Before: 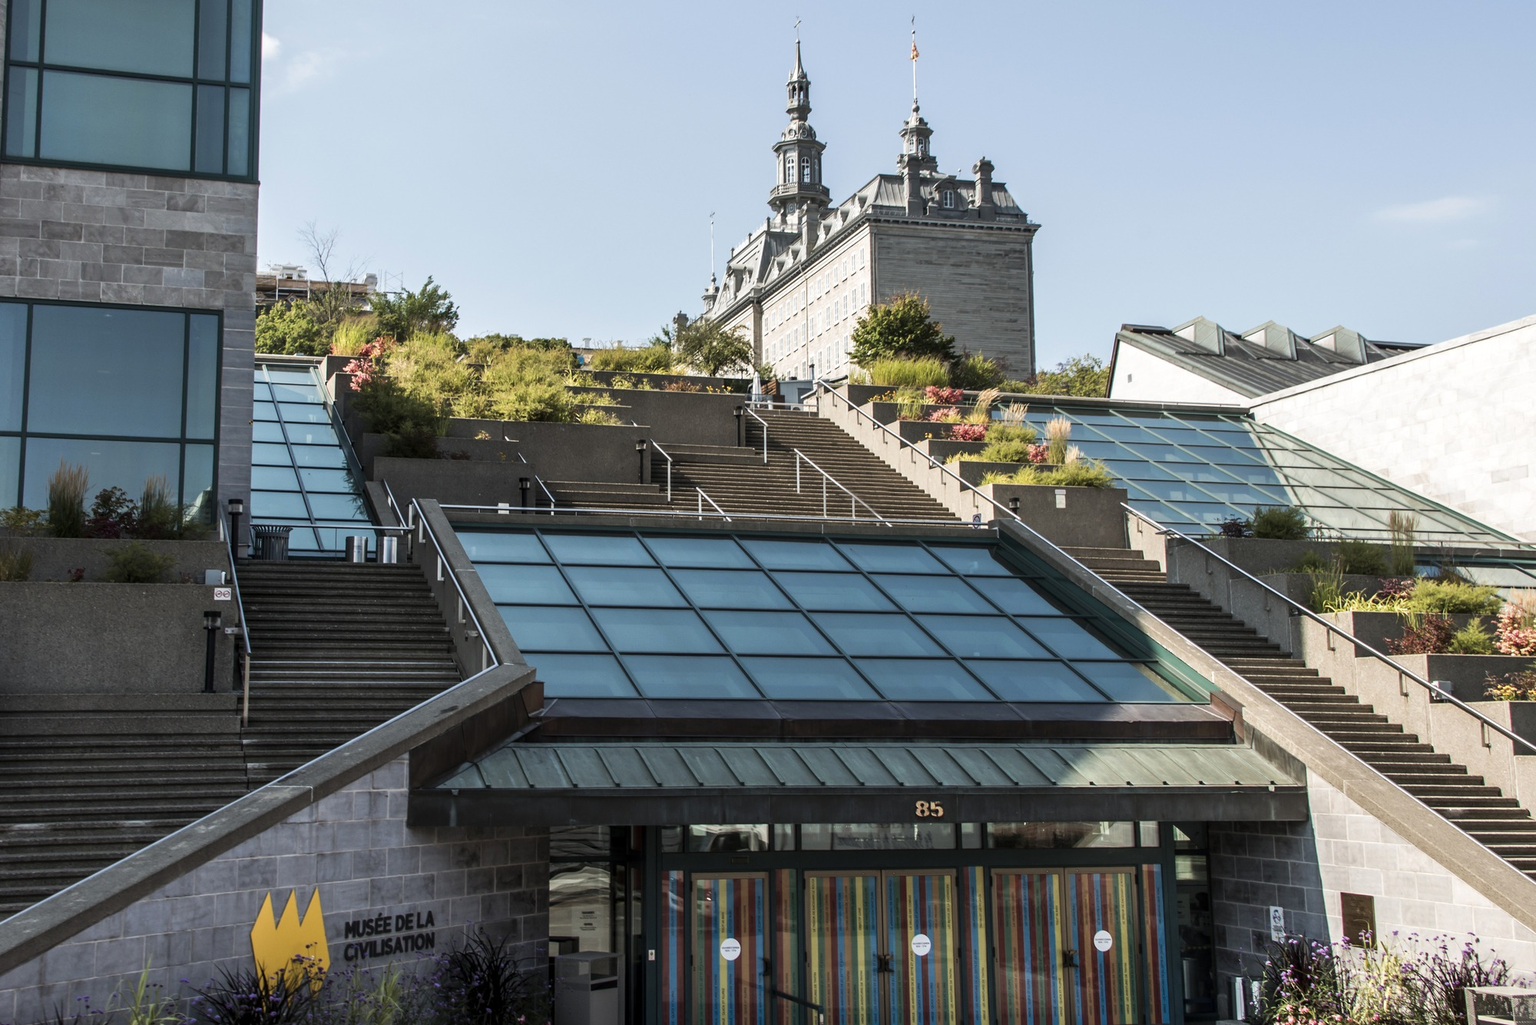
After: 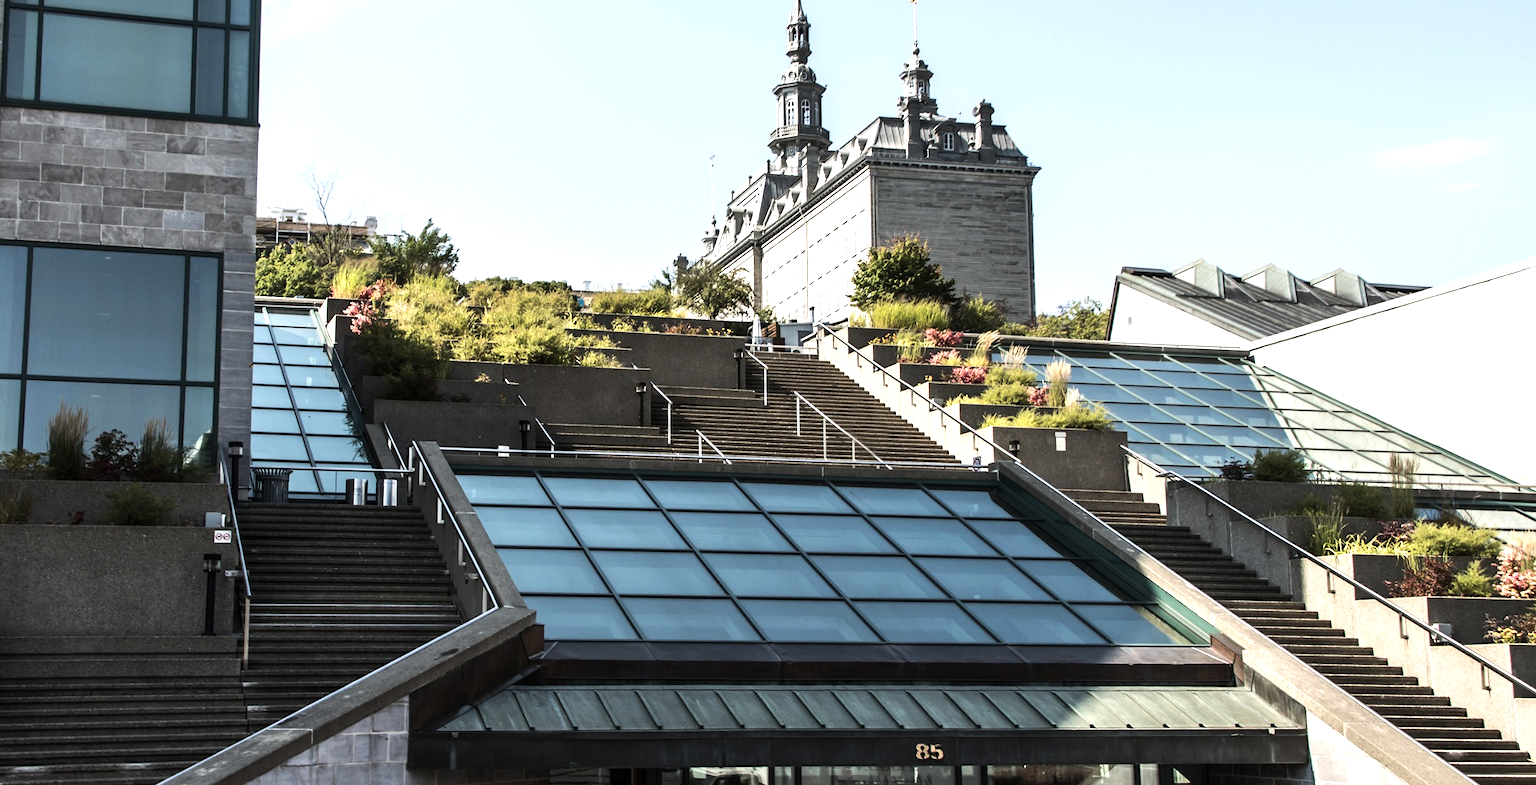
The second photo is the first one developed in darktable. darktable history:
crop: top 5.667%, bottom 17.637%
tone equalizer: -8 EV -0.75 EV, -7 EV -0.7 EV, -6 EV -0.6 EV, -5 EV -0.4 EV, -3 EV 0.4 EV, -2 EV 0.6 EV, -1 EV 0.7 EV, +0 EV 0.75 EV, edges refinement/feathering 500, mask exposure compensation -1.57 EV, preserve details no
